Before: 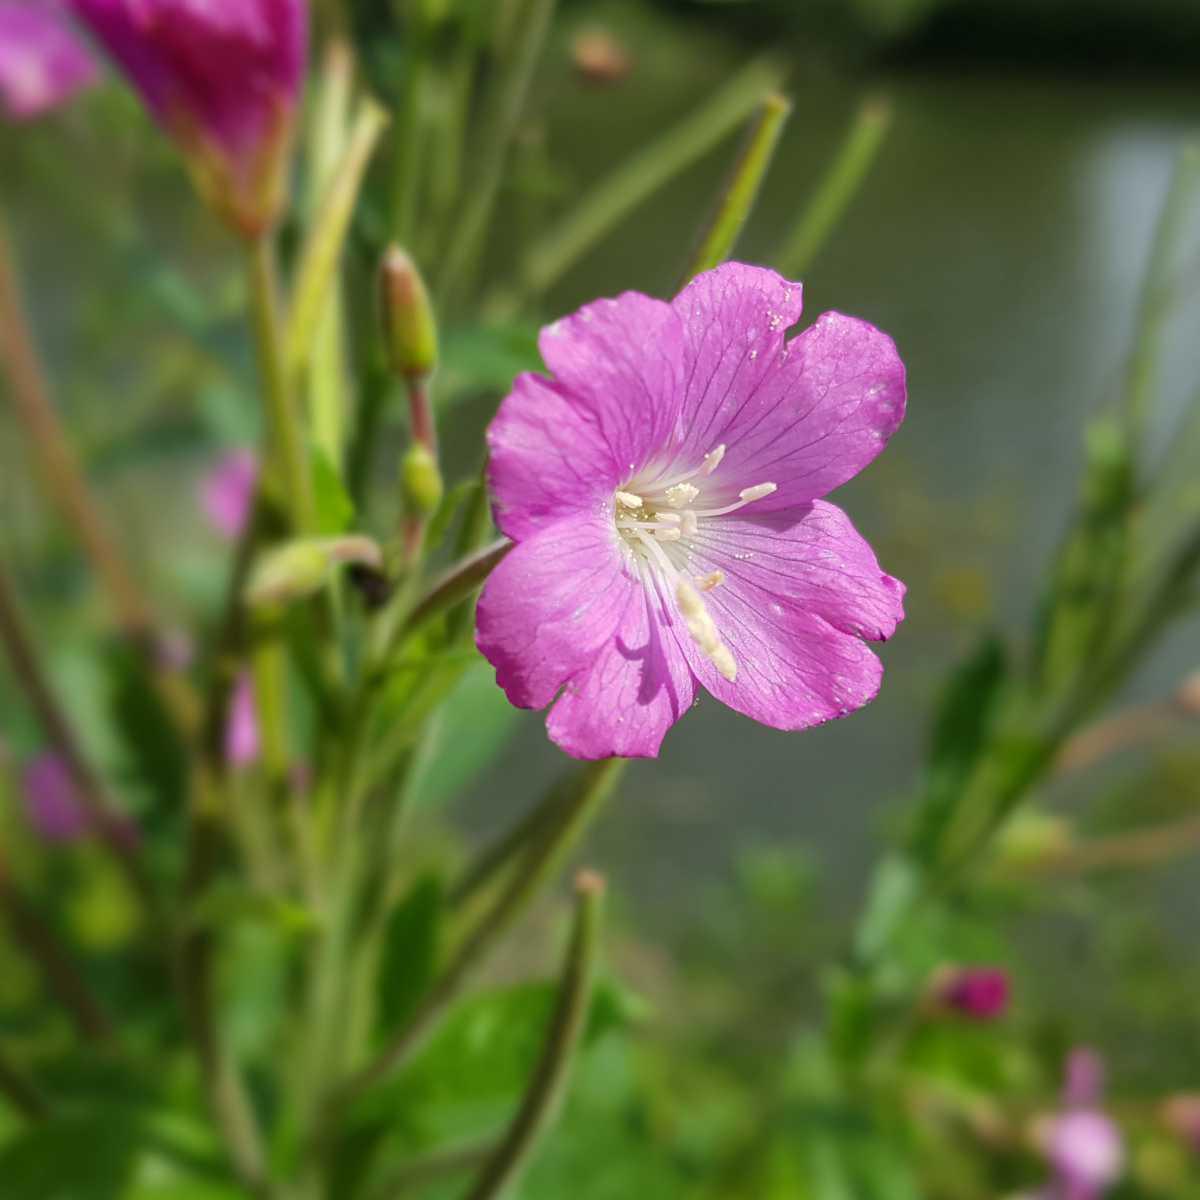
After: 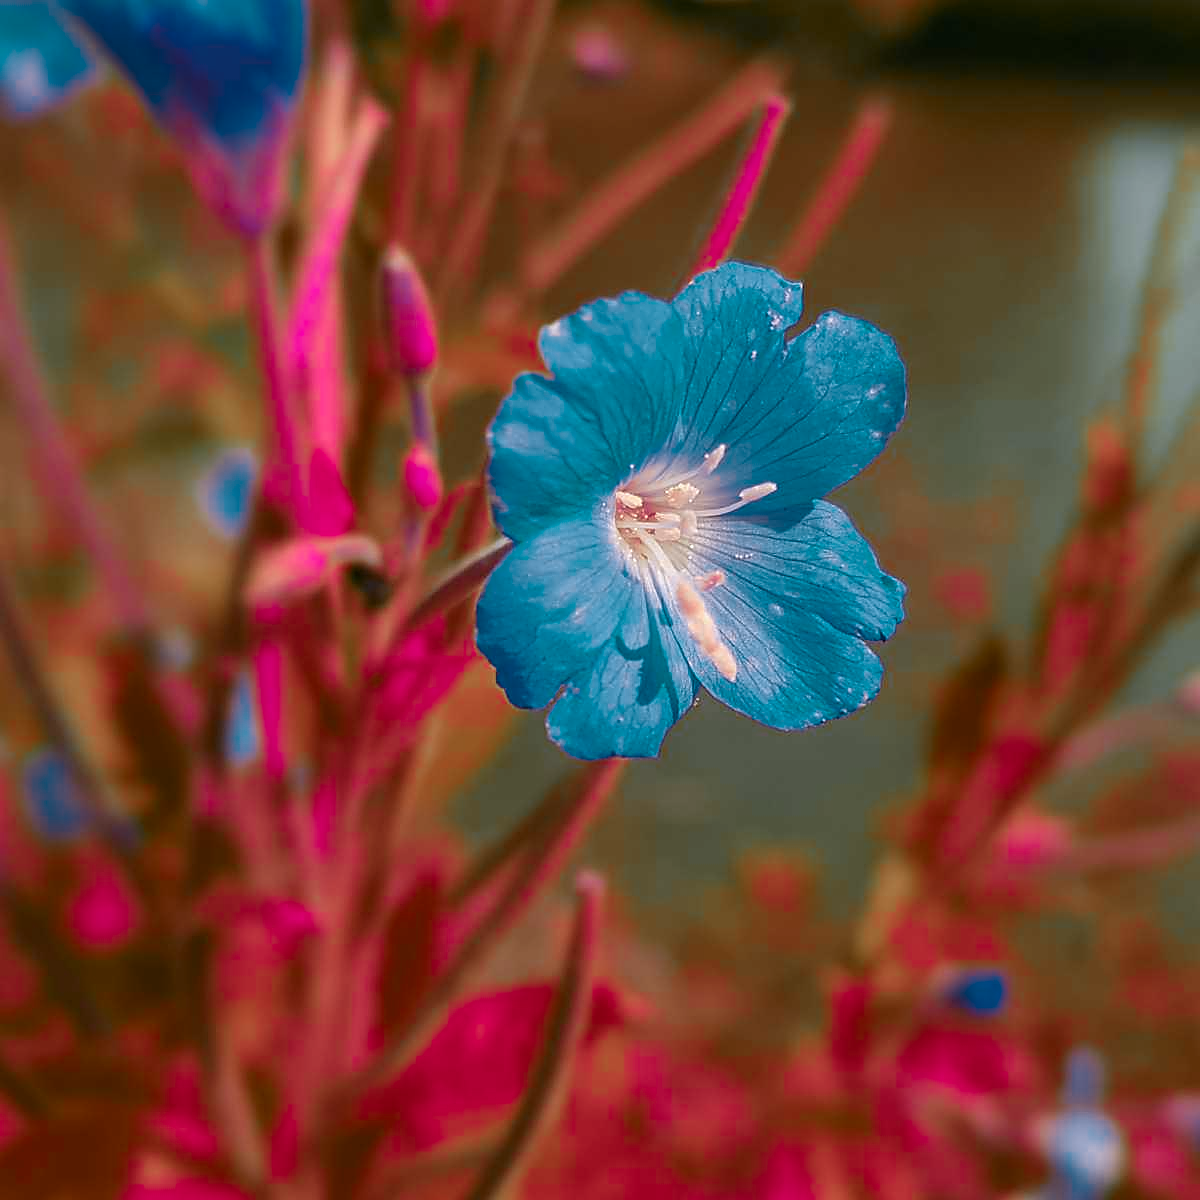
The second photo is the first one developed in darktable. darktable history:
color zones: curves: ch0 [(0.826, 0.353)]; ch1 [(0.242, 0.647) (0.889, 0.342)]; ch2 [(0.246, 0.089) (0.969, 0.068)]
sharpen: radius 1.424, amount 1.248, threshold 0.646
